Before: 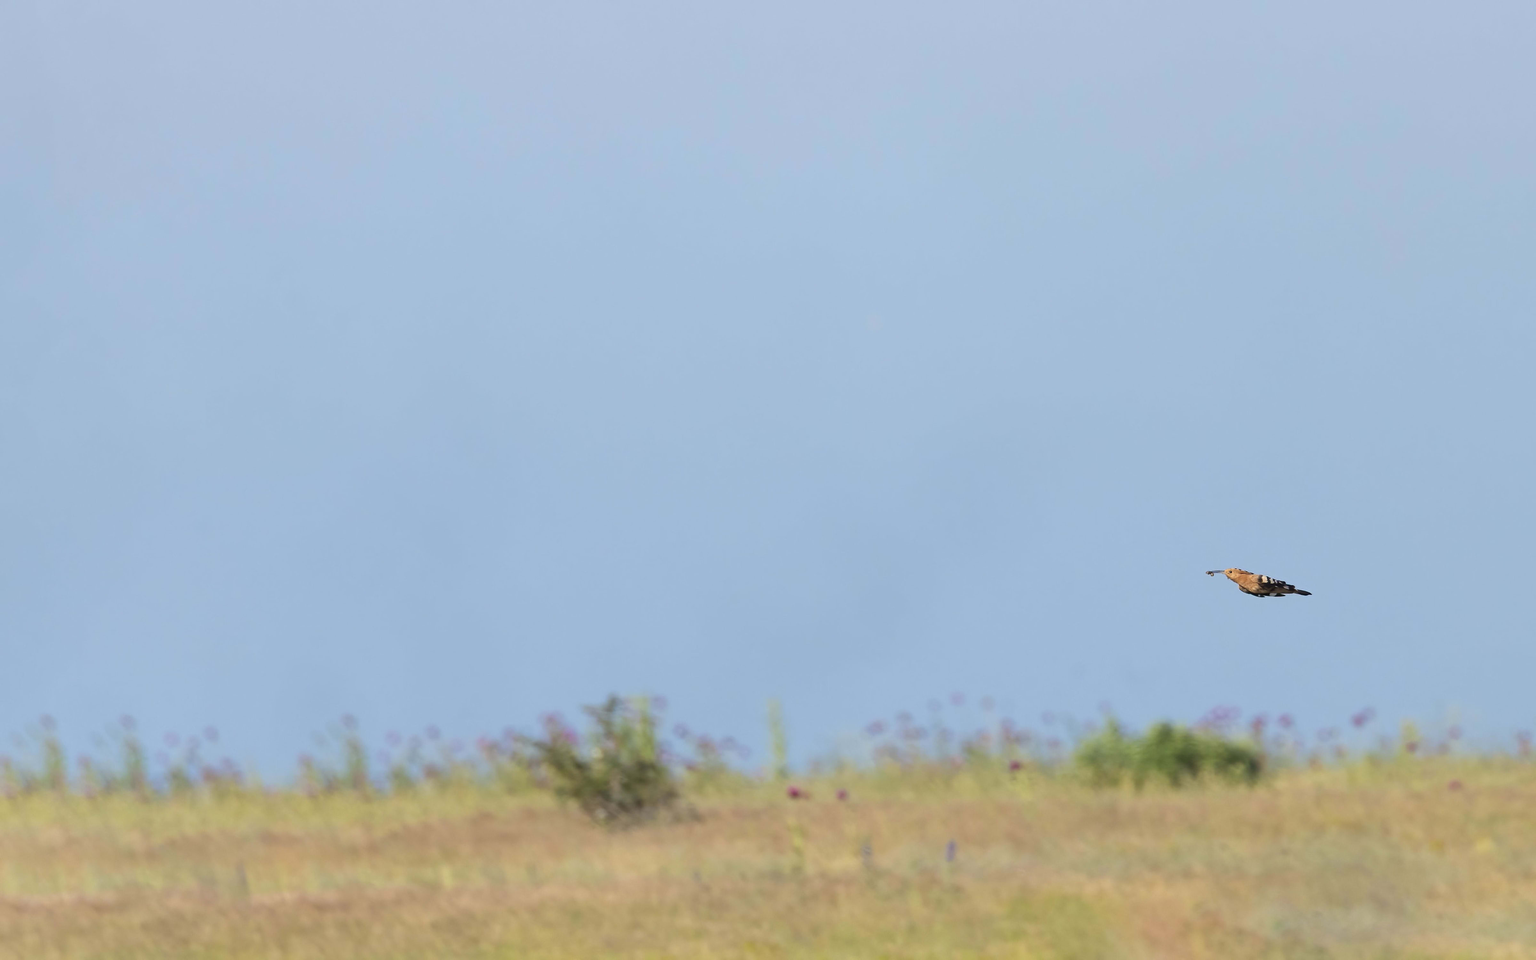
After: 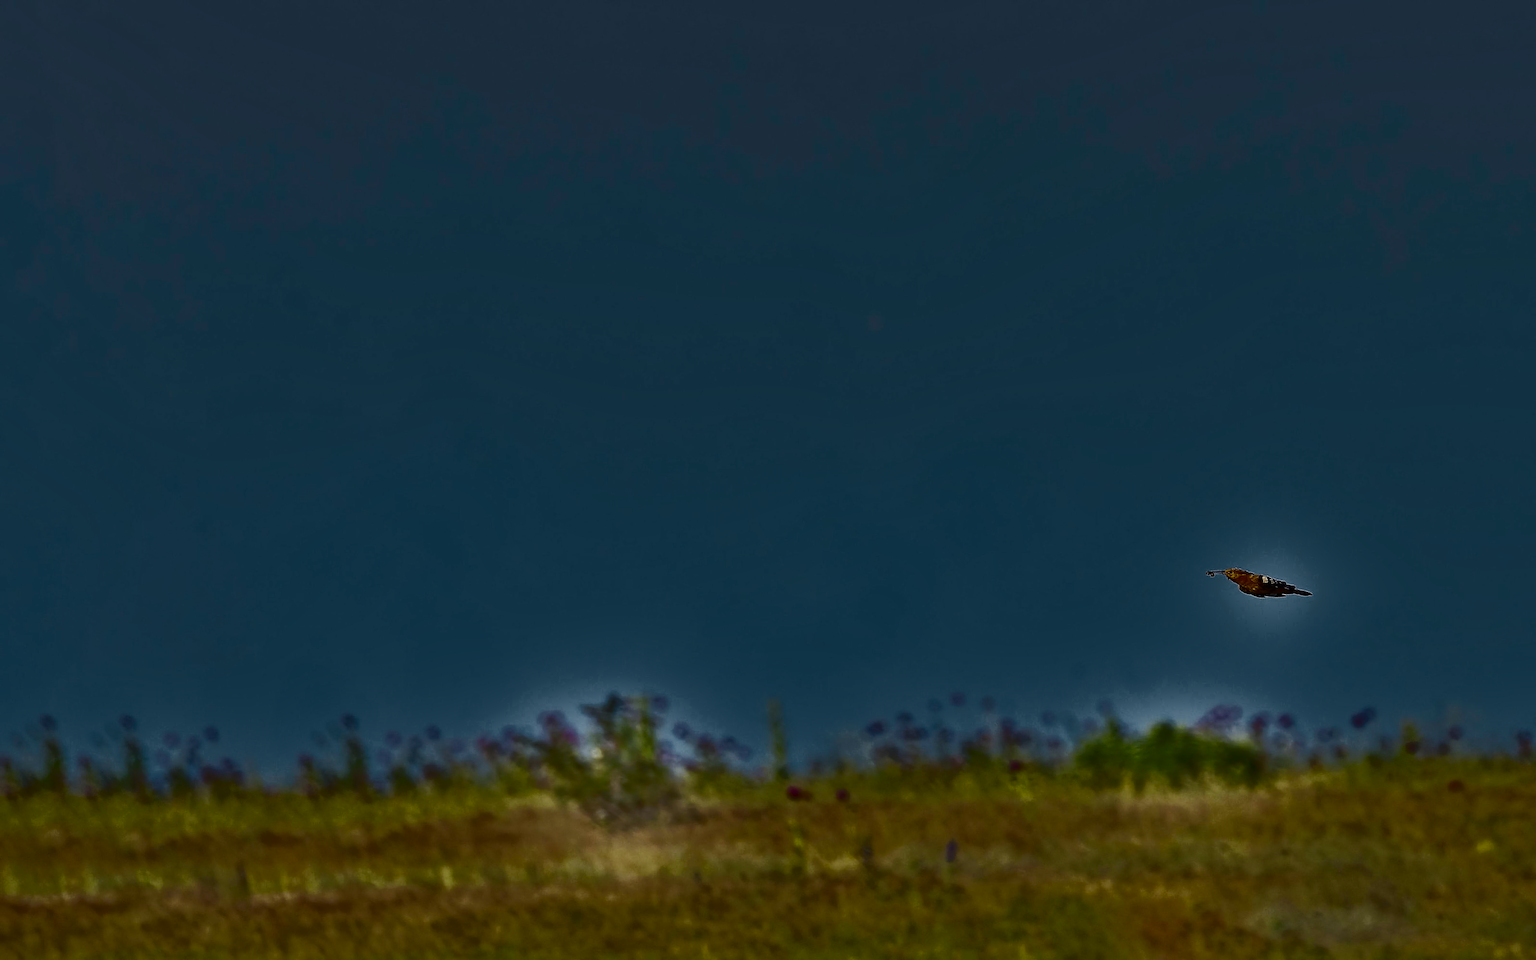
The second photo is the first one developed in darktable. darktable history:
base curve: curves: ch0 [(0, 0) (0.028, 0.03) (0.121, 0.232) (0.46, 0.748) (0.859, 0.968) (1, 1)], preserve colors none
shadows and highlights: radius 123.95, shadows 98.42, white point adjustment -2.96, highlights -98.49, soften with gaussian
sharpen: on, module defaults
